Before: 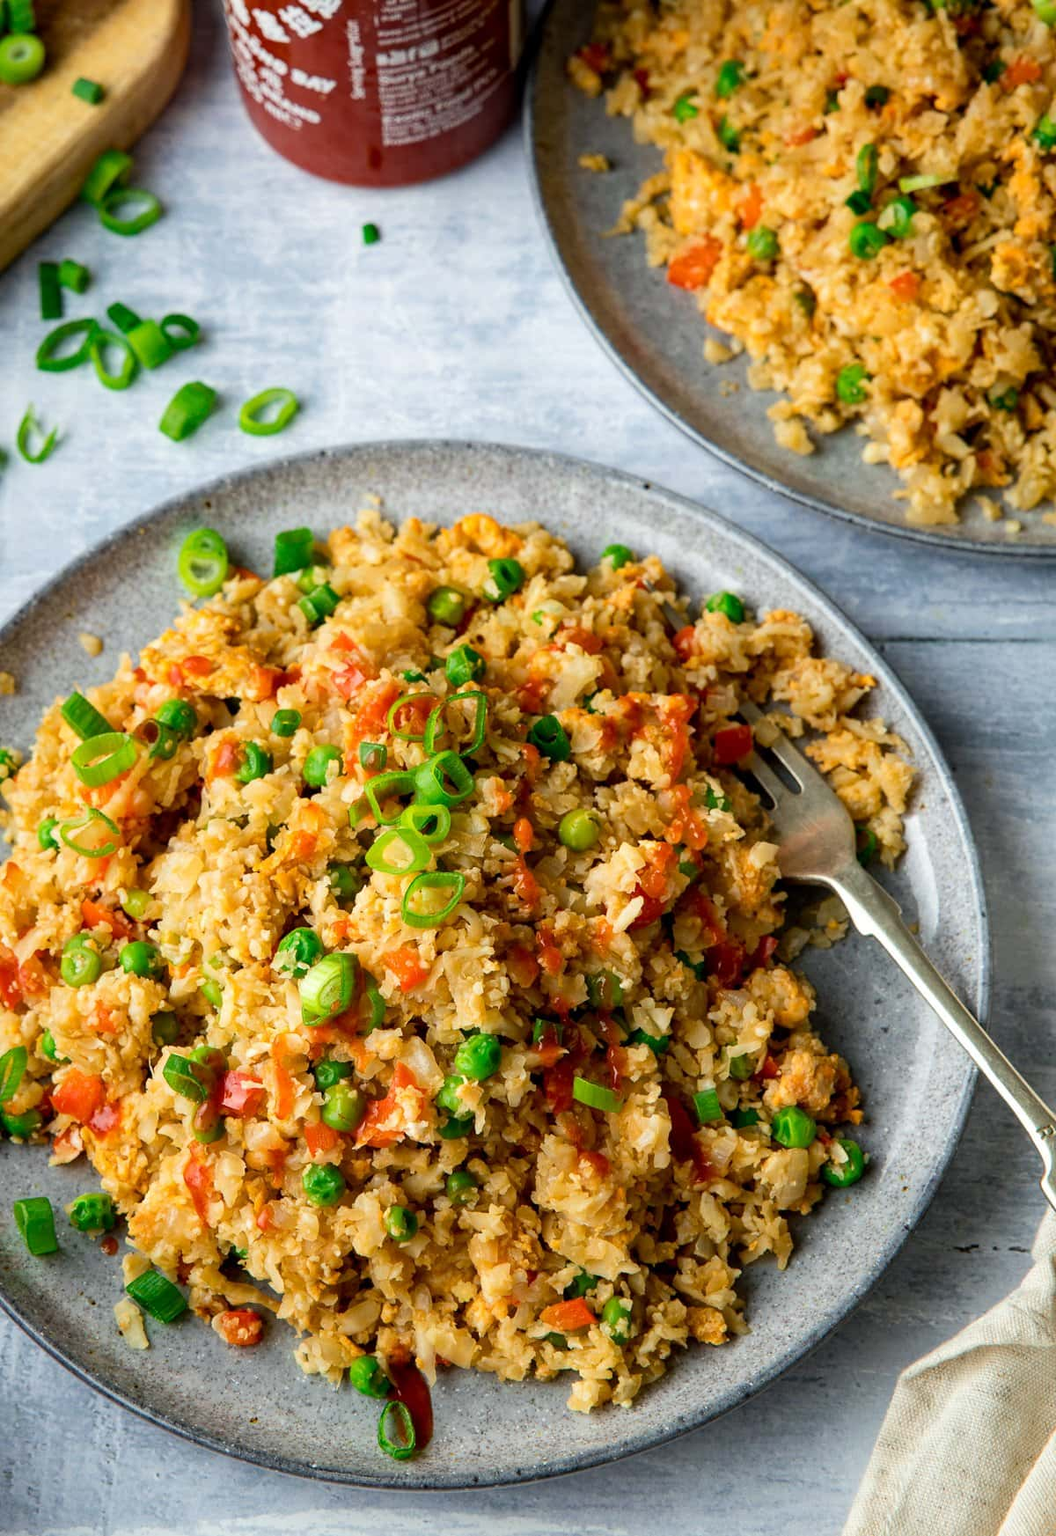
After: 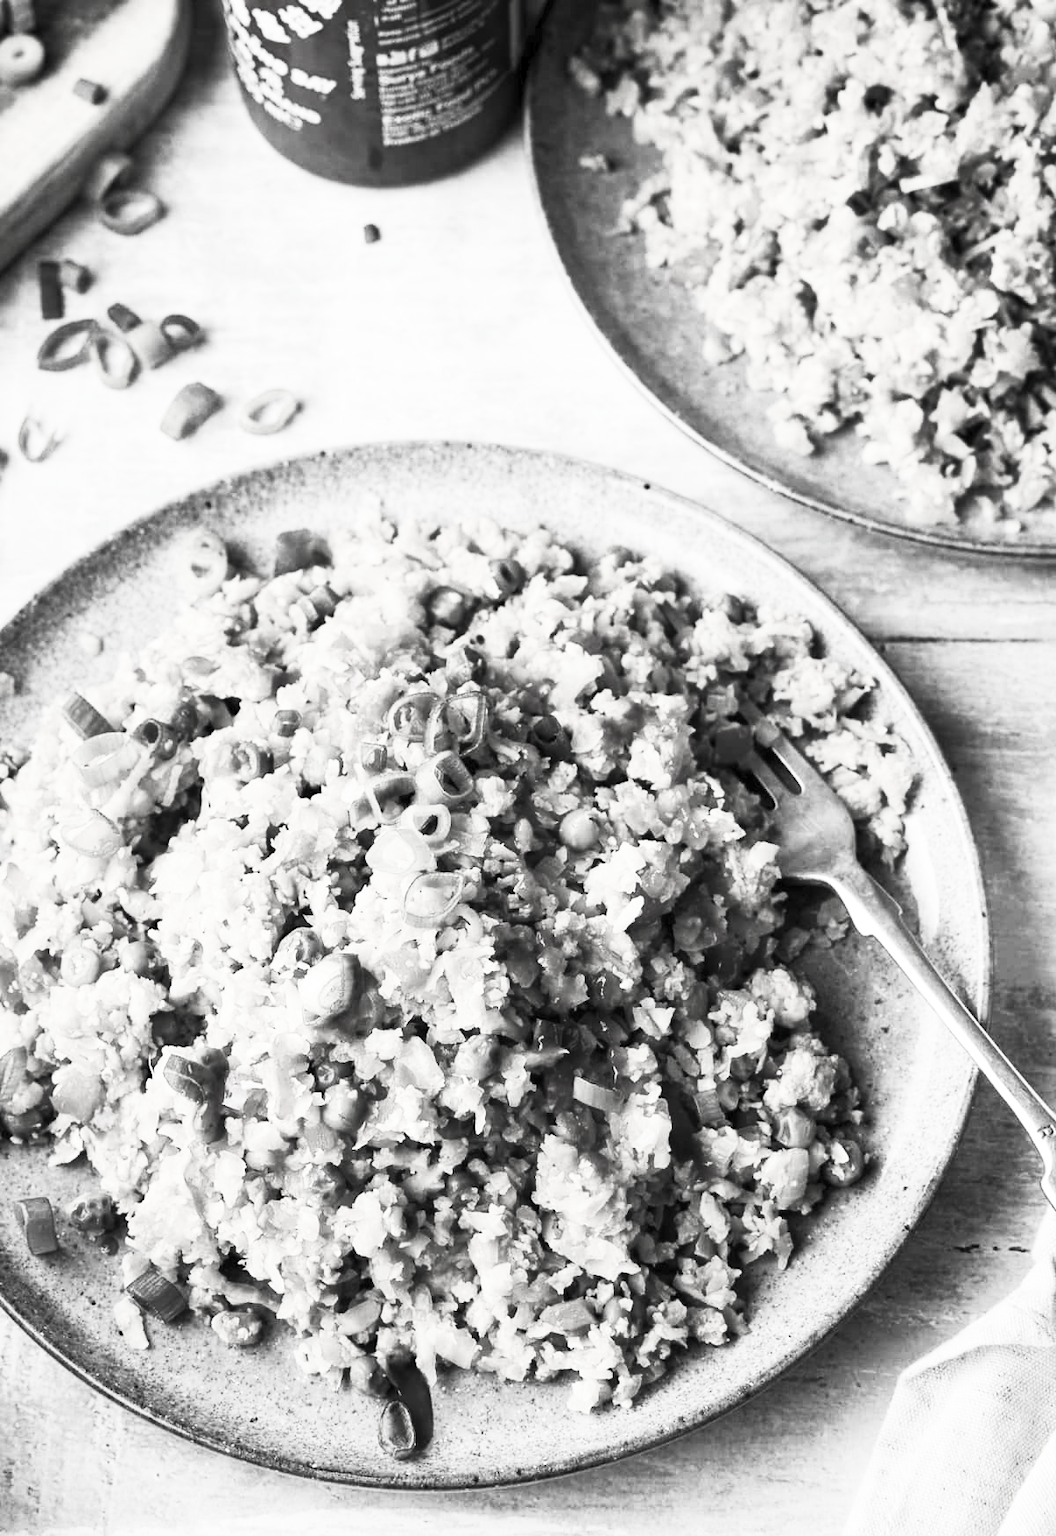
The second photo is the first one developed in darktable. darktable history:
contrast brightness saturation: contrast 0.546, brightness 0.478, saturation -0.989
